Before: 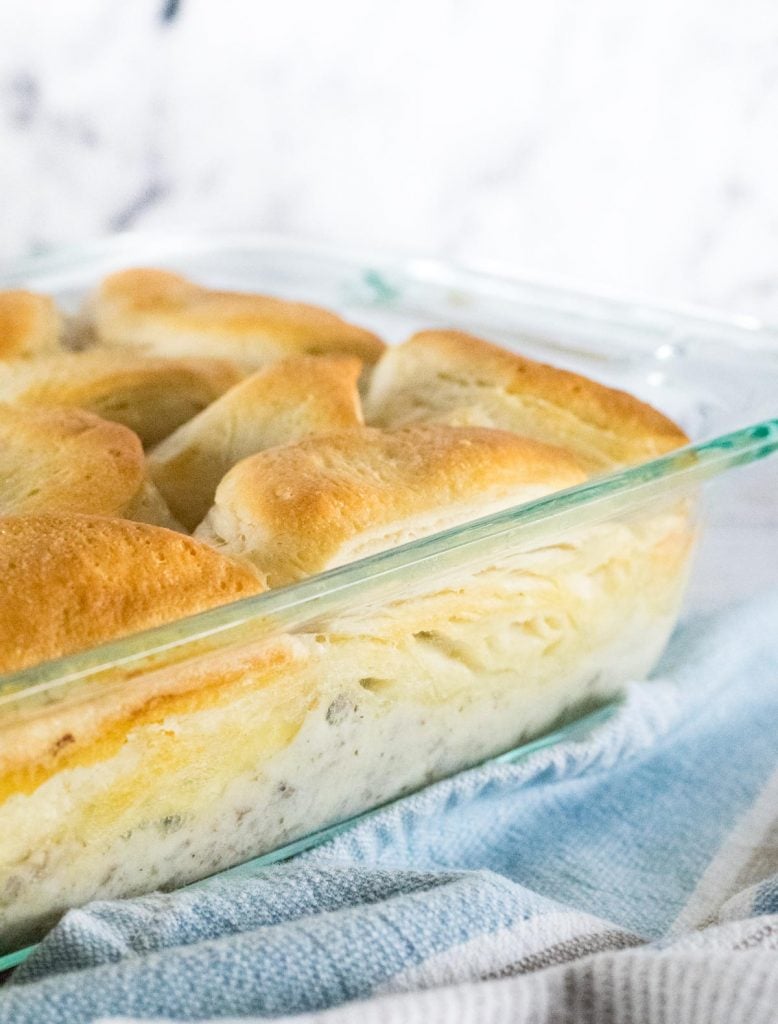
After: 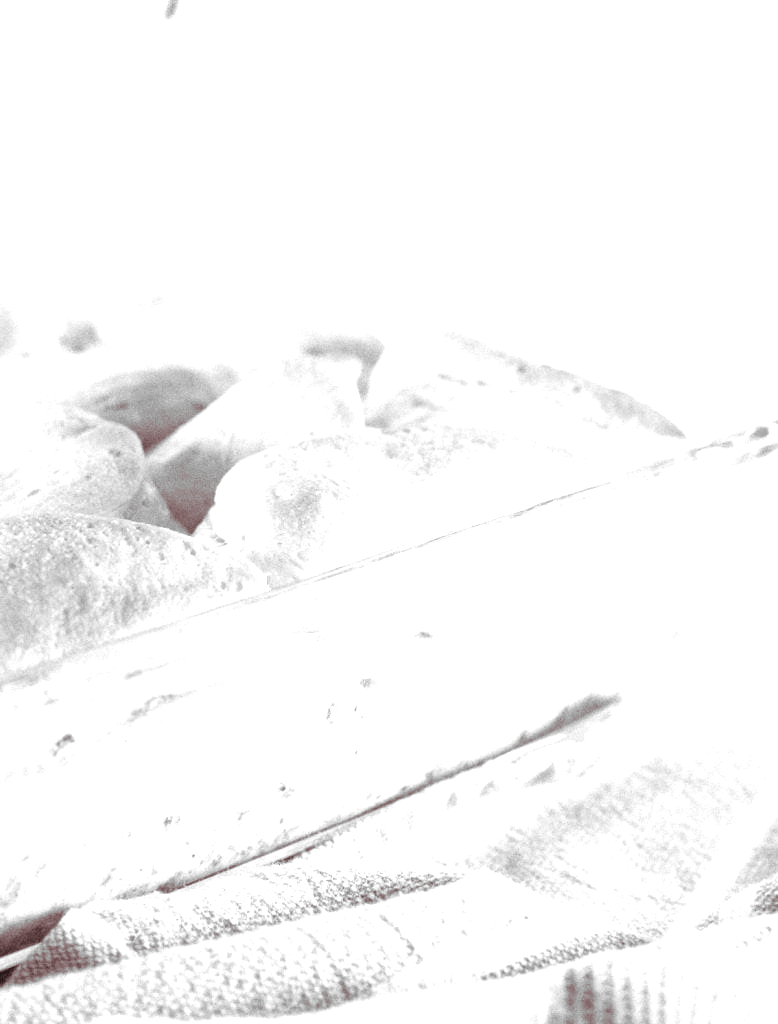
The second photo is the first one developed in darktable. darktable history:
split-toning: shadows › saturation 0.41, highlights › saturation 0, compress 33.55%
exposure: black level correction 0, exposure 1.3 EV, compensate highlight preservation false
monochrome: on, module defaults
